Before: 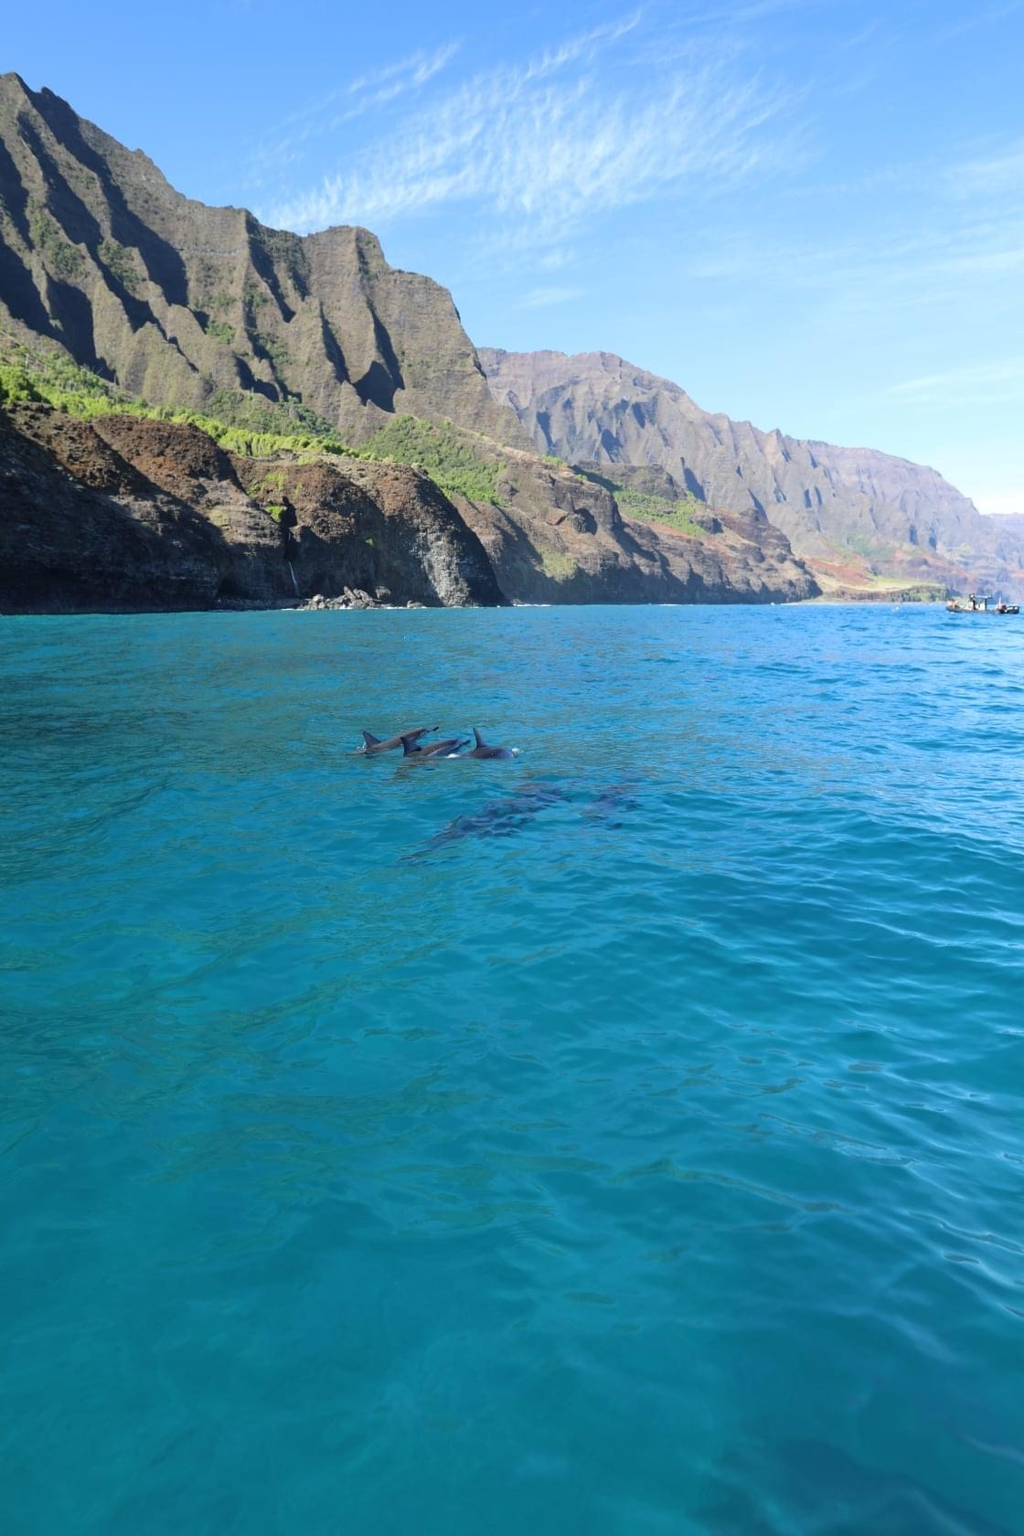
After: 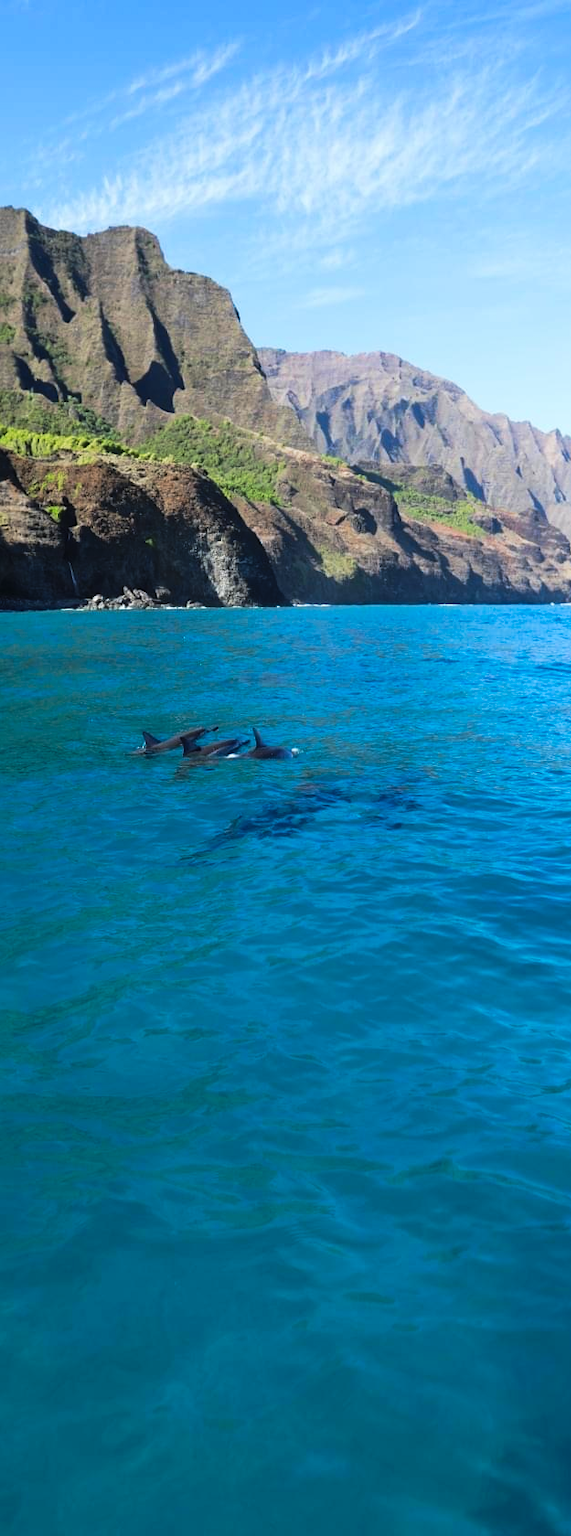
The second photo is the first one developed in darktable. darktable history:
tone curve: curves: ch0 [(0, 0) (0.003, 0.004) (0.011, 0.009) (0.025, 0.017) (0.044, 0.029) (0.069, 0.04) (0.1, 0.051) (0.136, 0.07) (0.177, 0.095) (0.224, 0.131) (0.277, 0.179) (0.335, 0.237) (0.399, 0.302) (0.468, 0.386) (0.543, 0.471) (0.623, 0.576) (0.709, 0.699) (0.801, 0.817) (0.898, 0.917) (1, 1)], preserve colors none
crop: left 21.583%, right 22.589%
